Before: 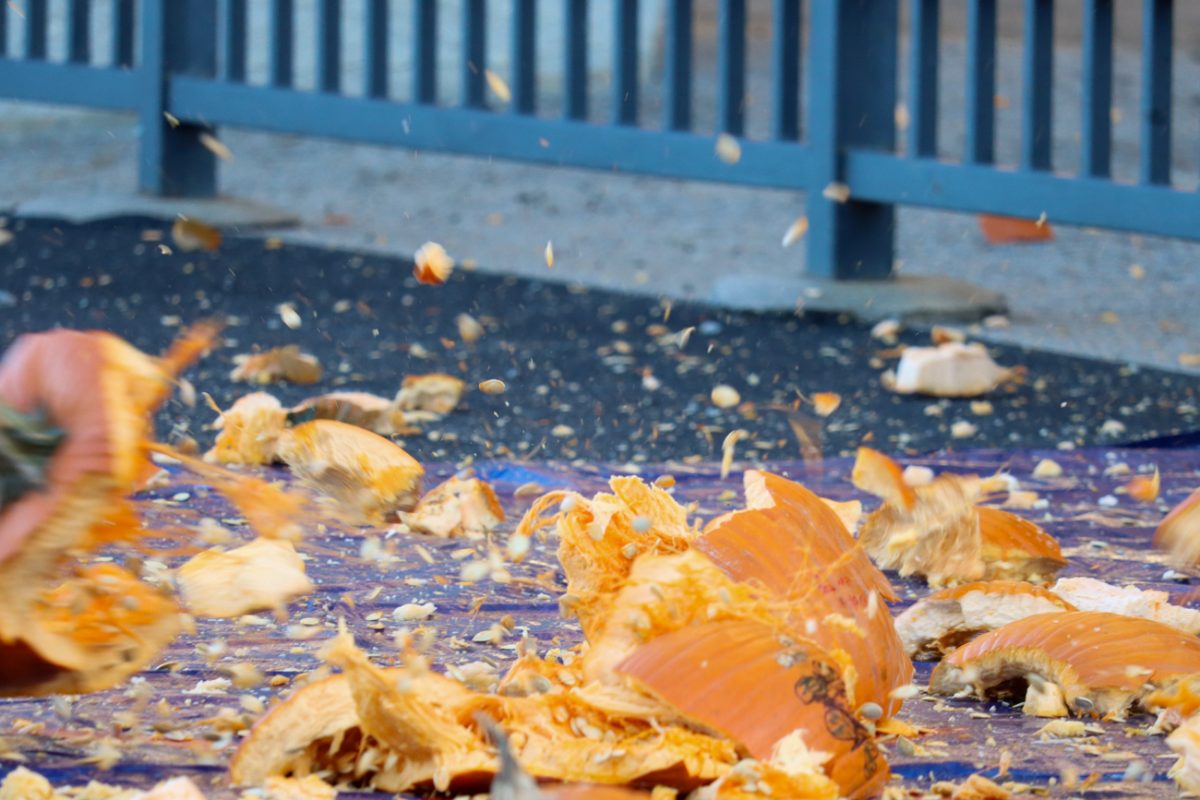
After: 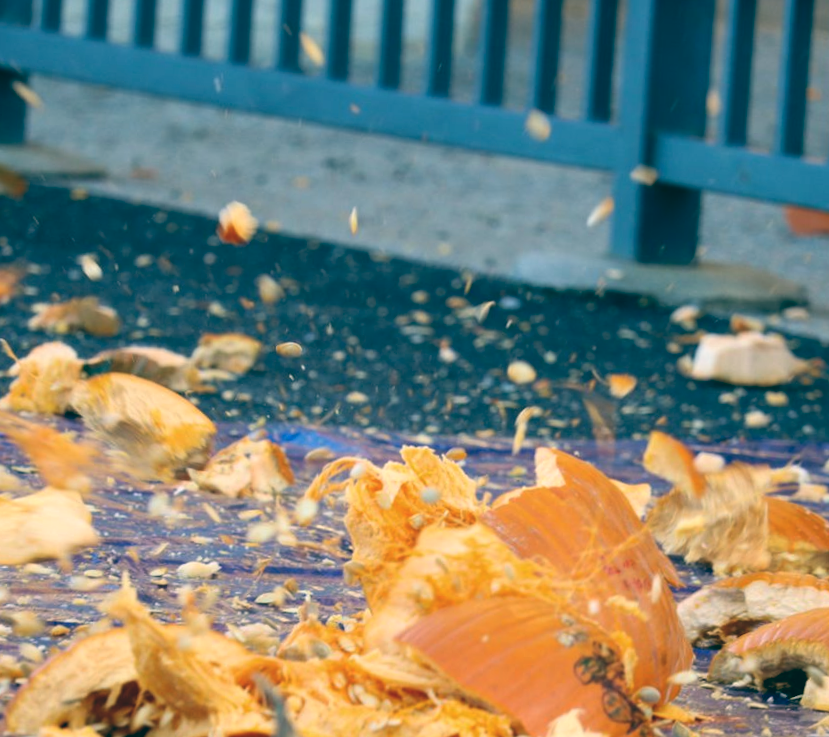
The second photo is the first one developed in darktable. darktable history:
crop and rotate: angle -3.27°, left 14.277%, top 0.028%, right 10.766%, bottom 0.028%
color balance: lift [1.005, 0.99, 1.007, 1.01], gamma [1, 0.979, 1.011, 1.021], gain [0.923, 1.098, 1.025, 0.902], input saturation 90.45%, contrast 7.73%, output saturation 105.91%
rotate and perspective: automatic cropping off
